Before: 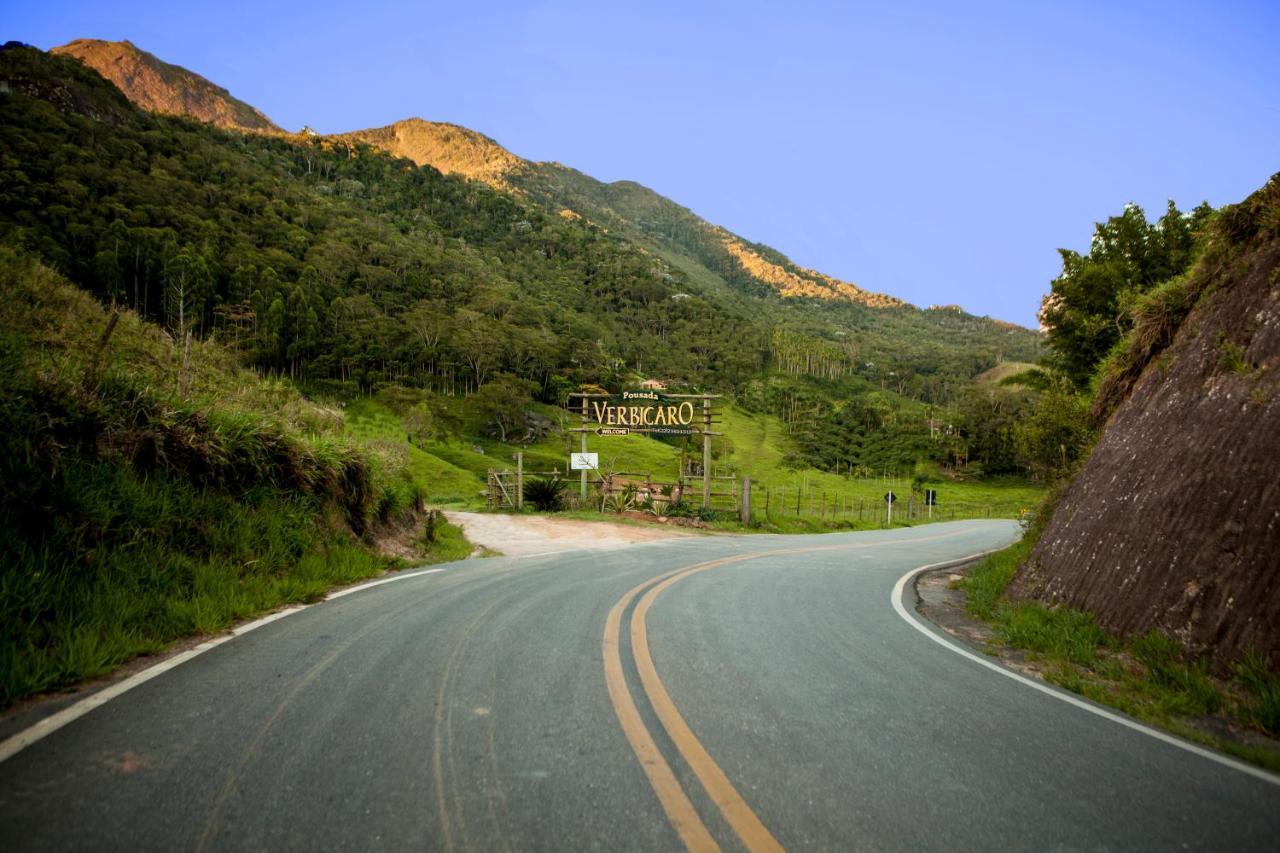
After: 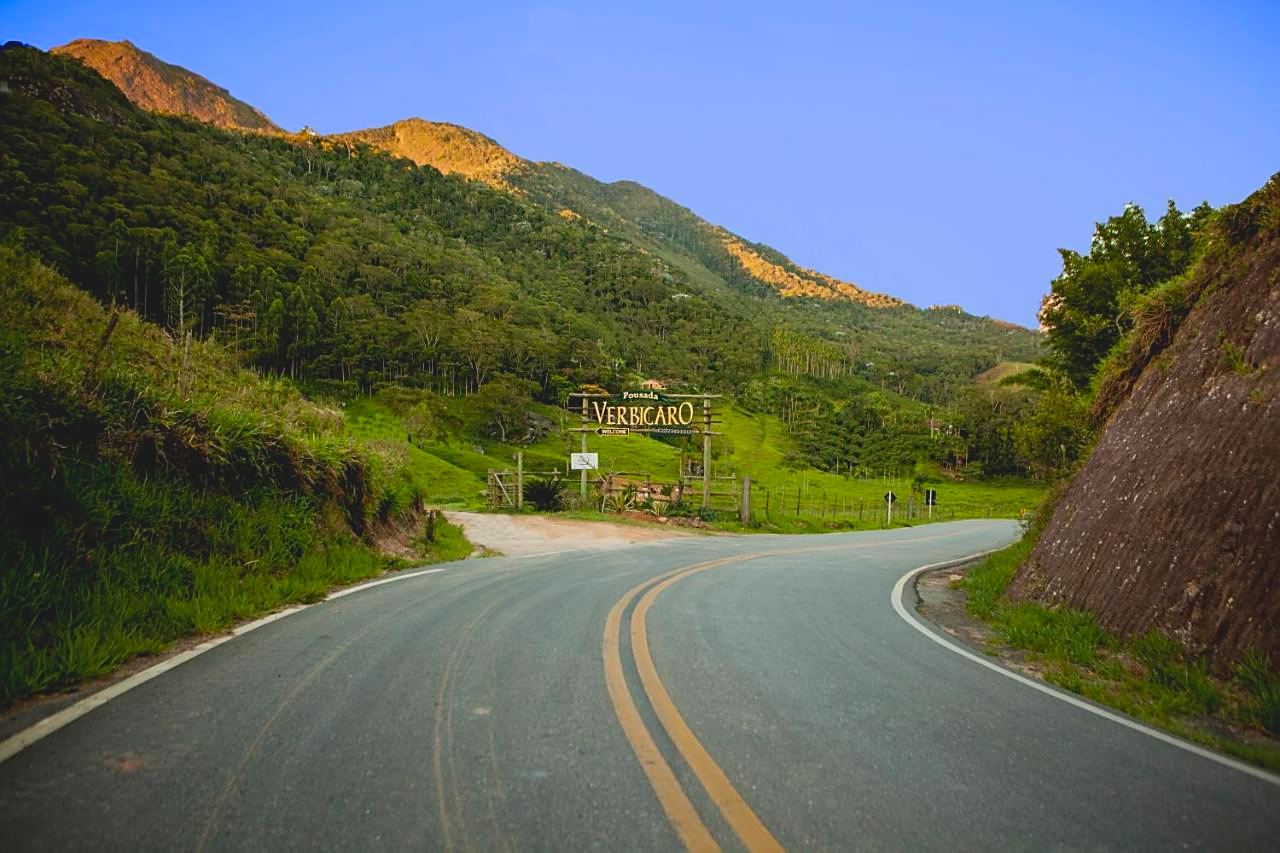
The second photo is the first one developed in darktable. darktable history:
sharpen: on, module defaults
contrast brightness saturation: contrast -0.18, saturation 0.186
